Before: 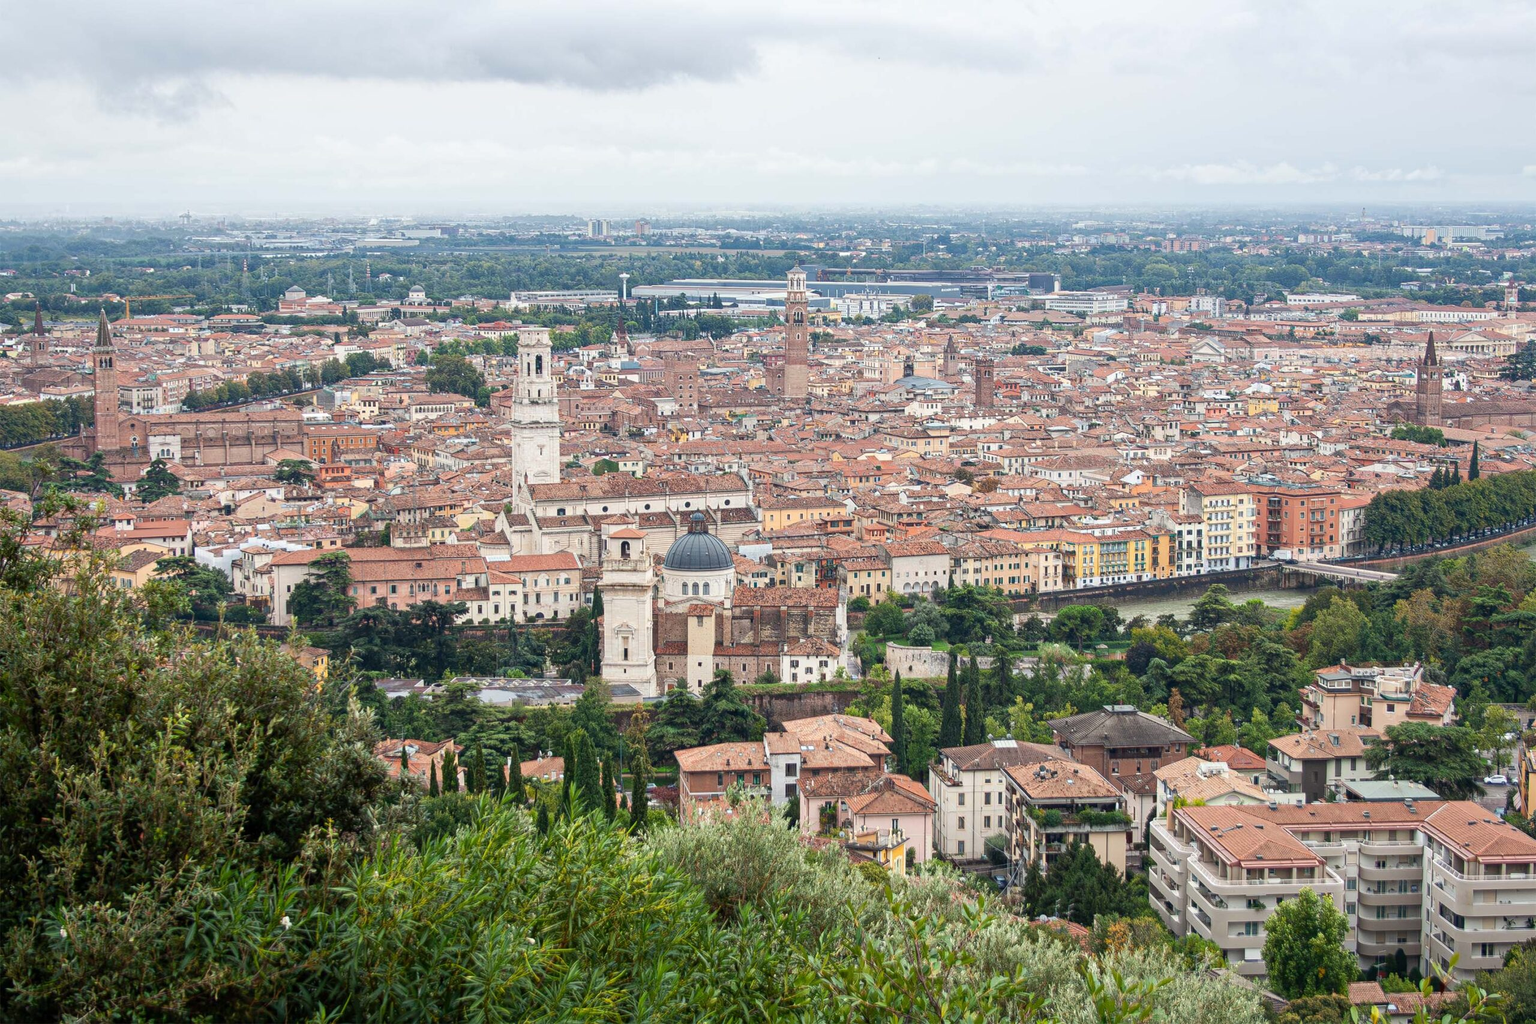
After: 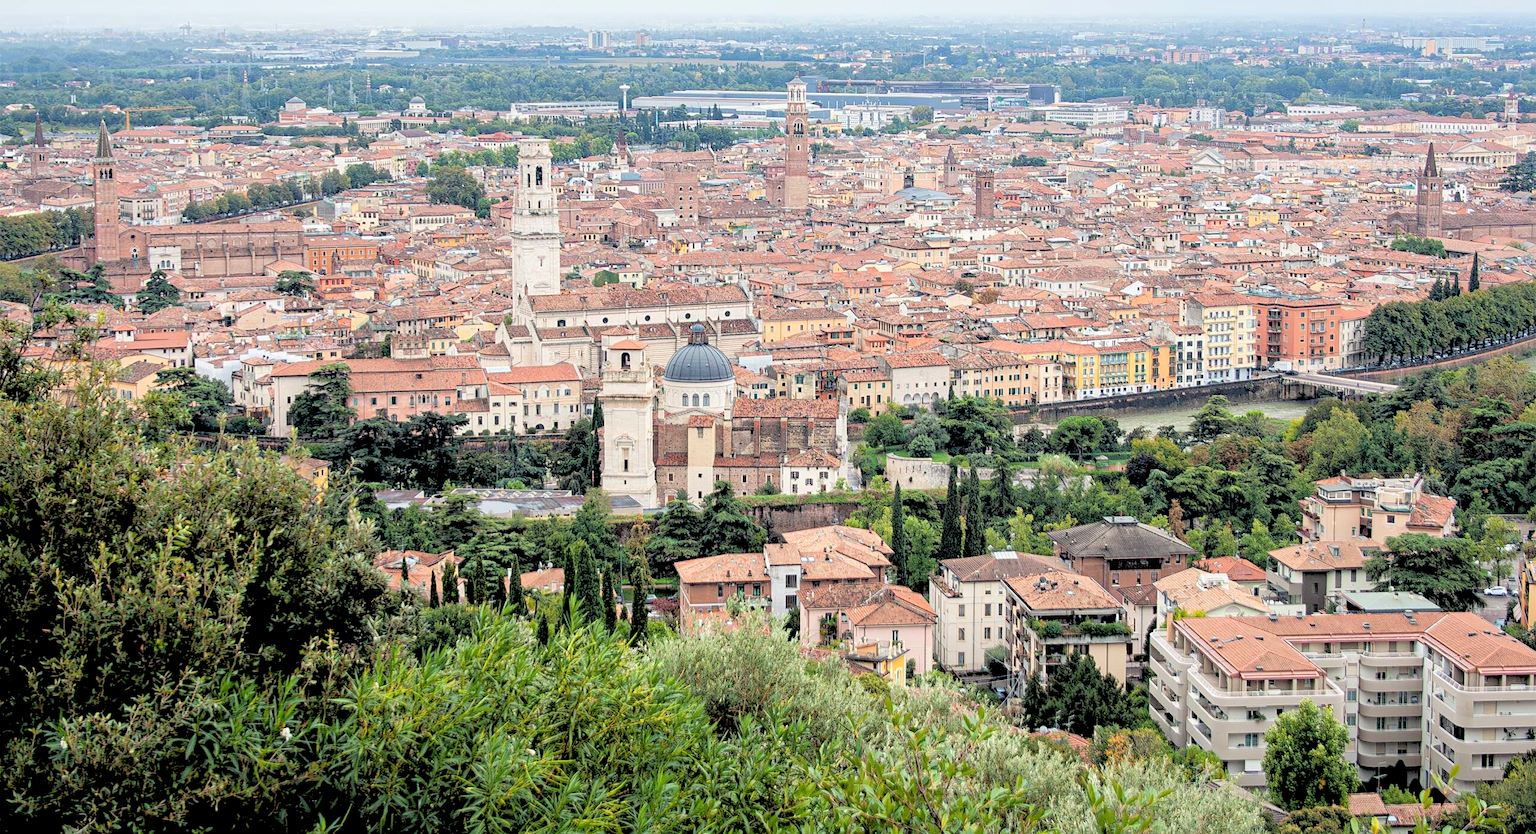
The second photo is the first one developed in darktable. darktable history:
rgb levels: levels [[0.027, 0.429, 0.996], [0, 0.5, 1], [0, 0.5, 1]]
tone equalizer: -8 EV -0.55 EV
crop and rotate: top 18.507%
sharpen: amount 0.2
